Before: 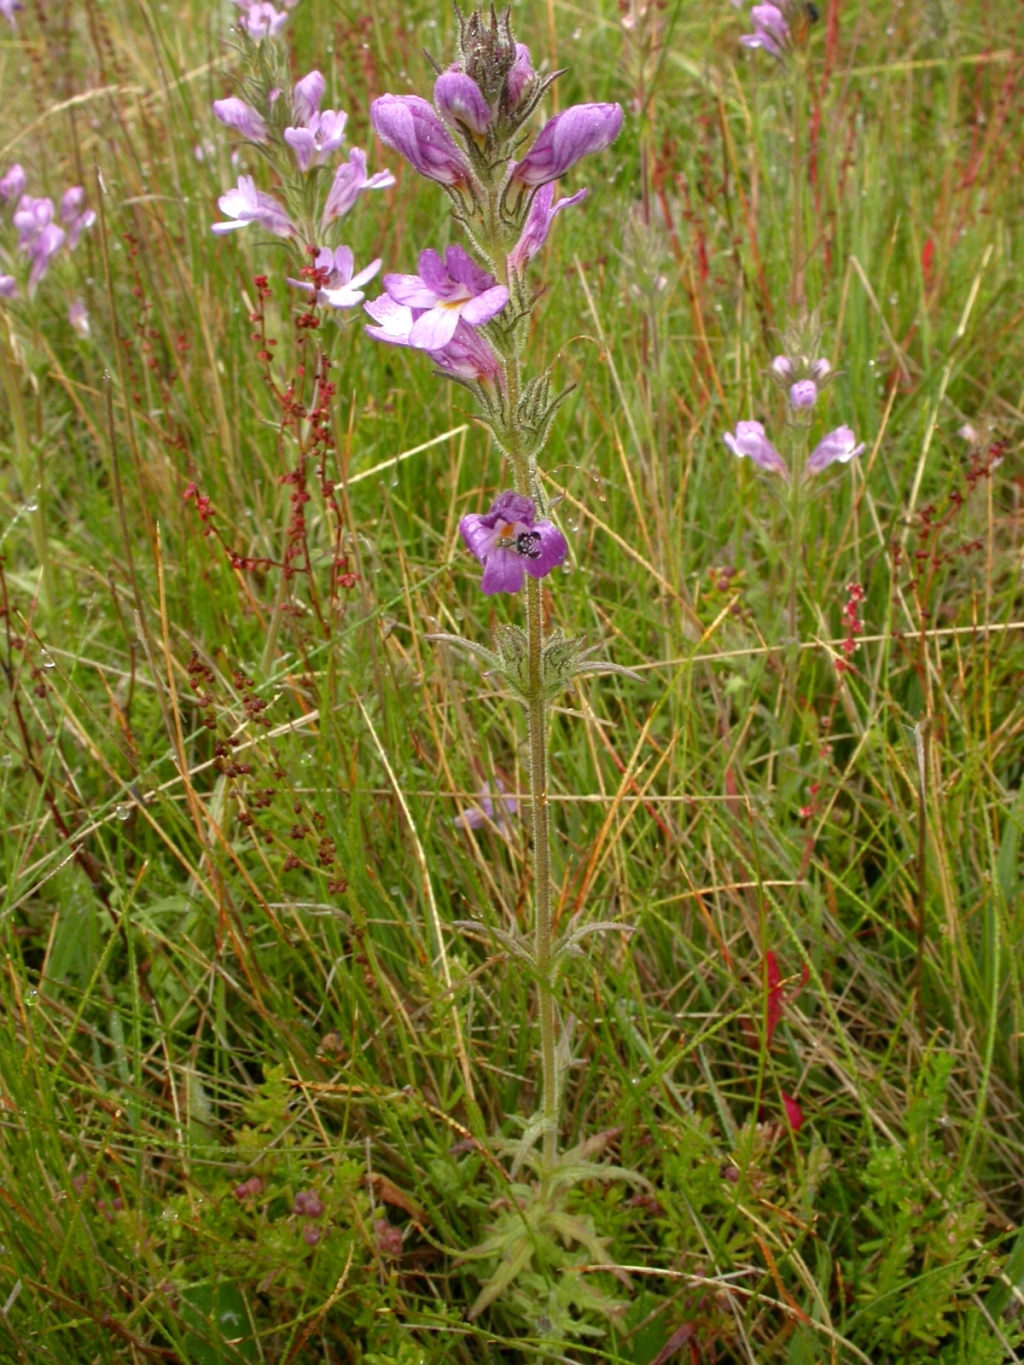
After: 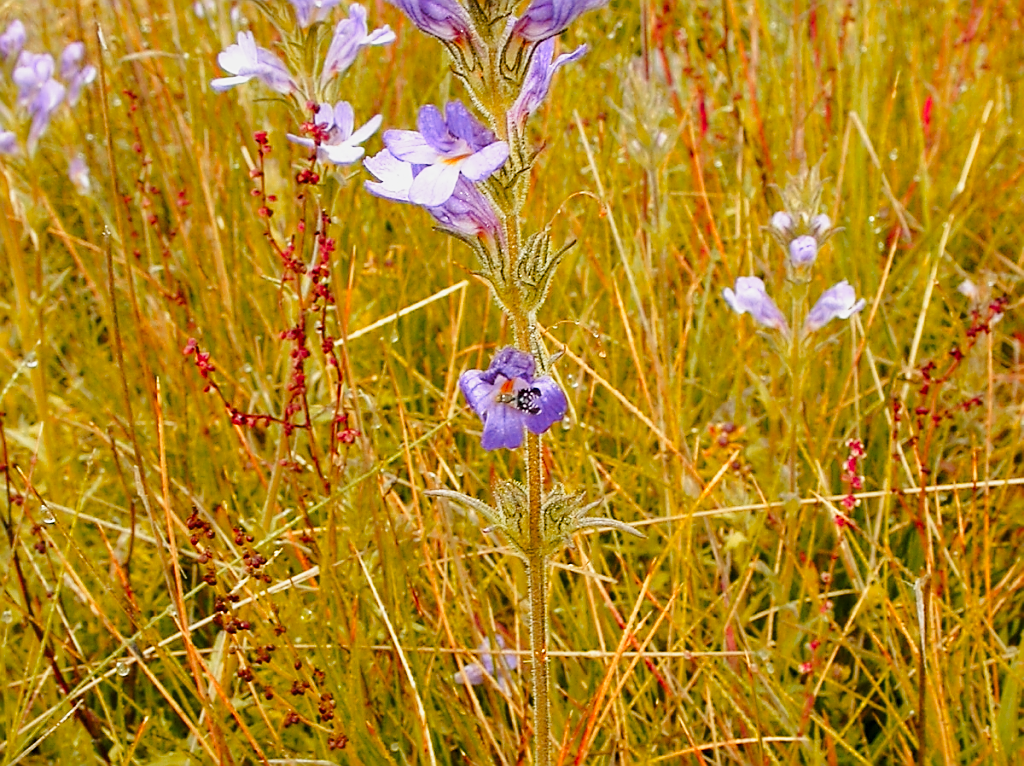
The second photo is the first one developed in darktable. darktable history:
exposure: black level correction 0.001, exposure -0.2 EV, compensate highlight preservation false
base curve: curves: ch0 [(0, 0) (0.028, 0.03) (0.121, 0.232) (0.46, 0.748) (0.859, 0.968) (1, 1)], preserve colors none
crop and rotate: top 10.605%, bottom 33.274%
sharpen: radius 1.4, amount 1.25, threshold 0.7
shadows and highlights: shadows 25, white point adjustment -3, highlights -30
color zones: curves: ch1 [(0.235, 0.558) (0.75, 0.5)]; ch2 [(0.25, 0.462) (0.749, 0.457)], mix 40.67%
color contrast: green-magenta contrast 0.8, blue-yellow contrast 1.1, unbound 0
